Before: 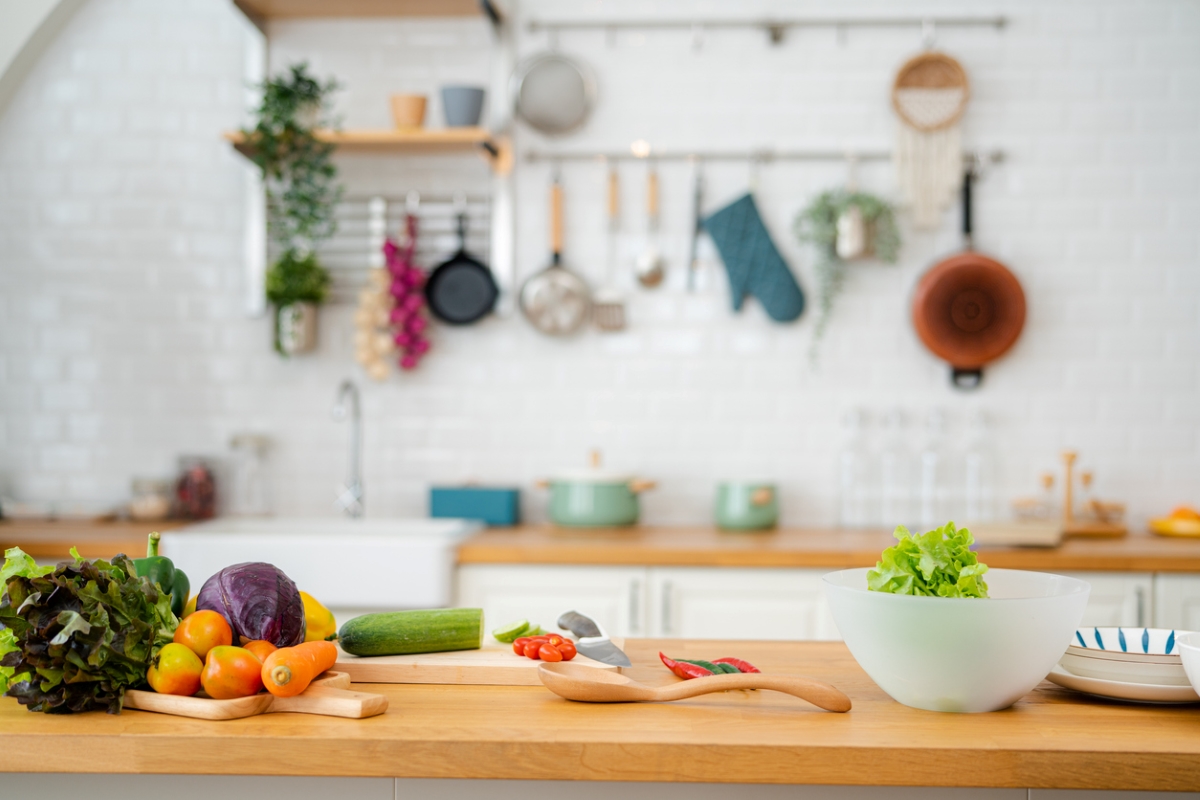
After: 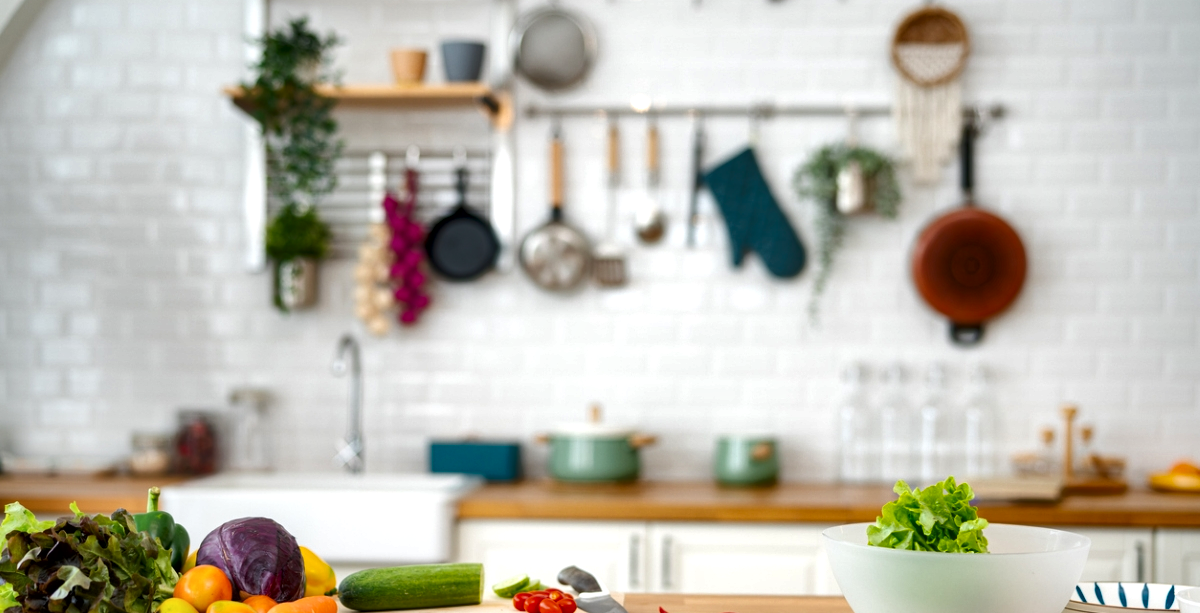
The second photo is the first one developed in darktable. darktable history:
crop: top 5.667%, bottom 17.637%
exposure: exposure 0.2 EV, compensate highlight preservation false
shadows and highlights: low approximation 0.01, soften with gaussian
local contrast: mode bilateral grid, contrast 25, coarseness 60, detail 151%, midtone range 0.2
